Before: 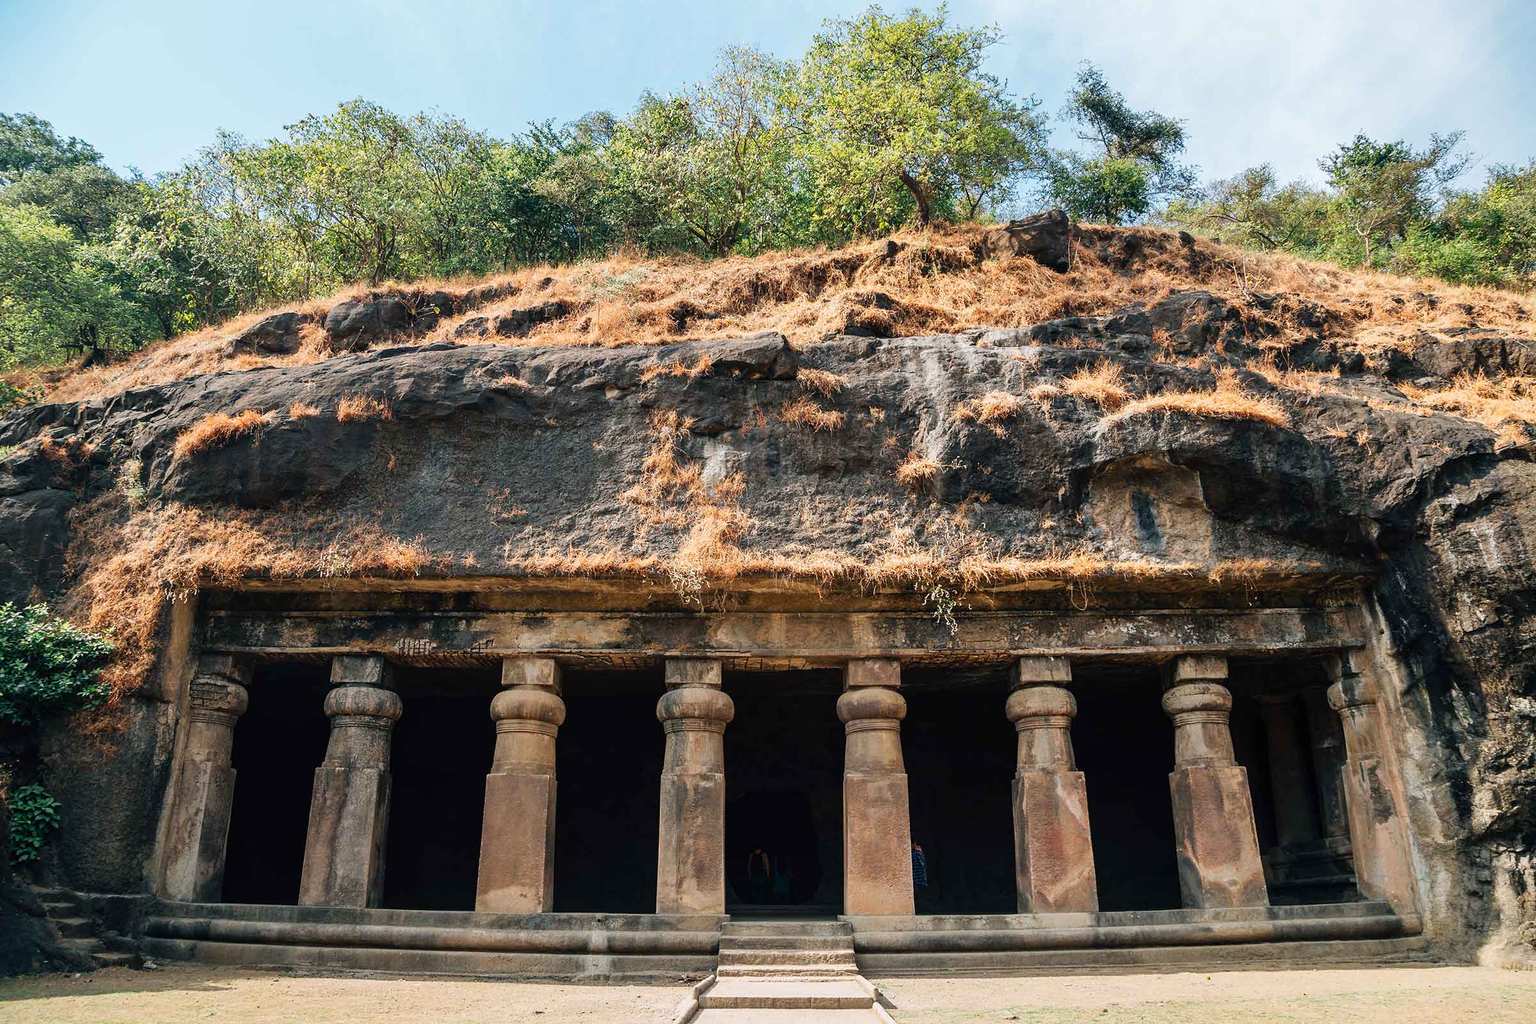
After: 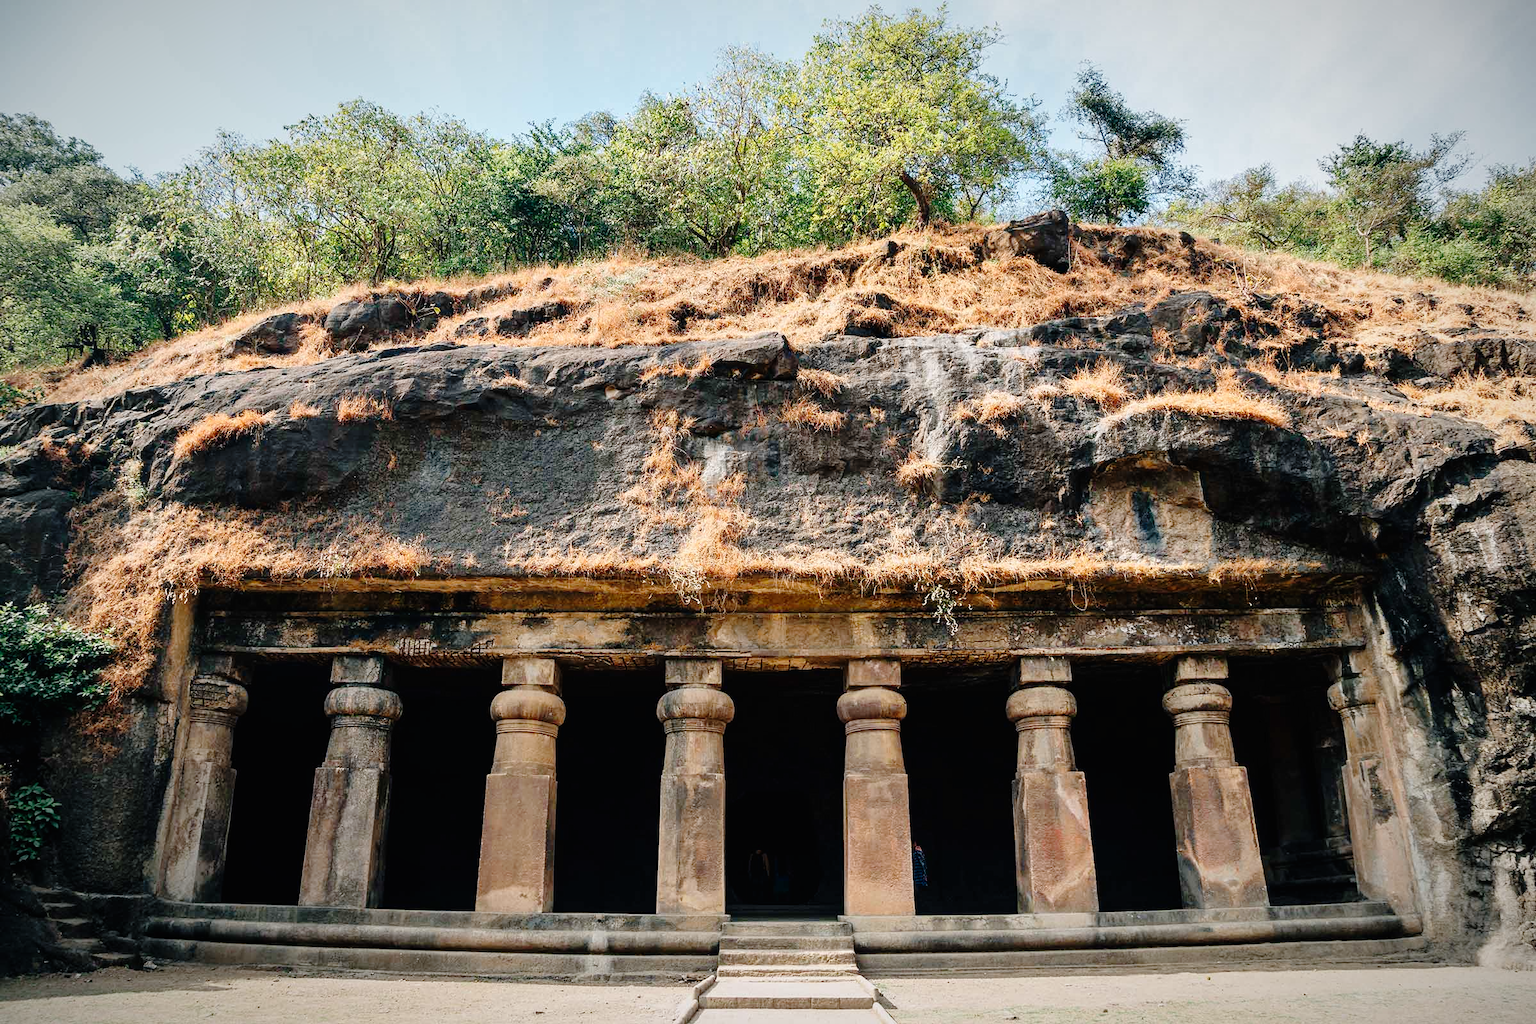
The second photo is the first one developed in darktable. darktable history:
vignetting: fall-off radius 60%, automatic ratio true
tone curve: curves: ch0 [(0, 0) (0.003, 0.01) (0.011, 0.01) (0.025, 0.011) (0.044, 0.019) (0.069, 0.032) (0.1, 0.054) (0.136, 0.088) (0.177, 0.138) (0.224, 0.214) (0.277, 0.297) (0.335, 0.391) (0.399, 0.469) (0.468, 0.551) (0.543, 0.622) (0.623, 0.699) (0.709, 0.775) (0.801, 0.85) (0.898, 0.929) (1, 1)], preserve colors none
